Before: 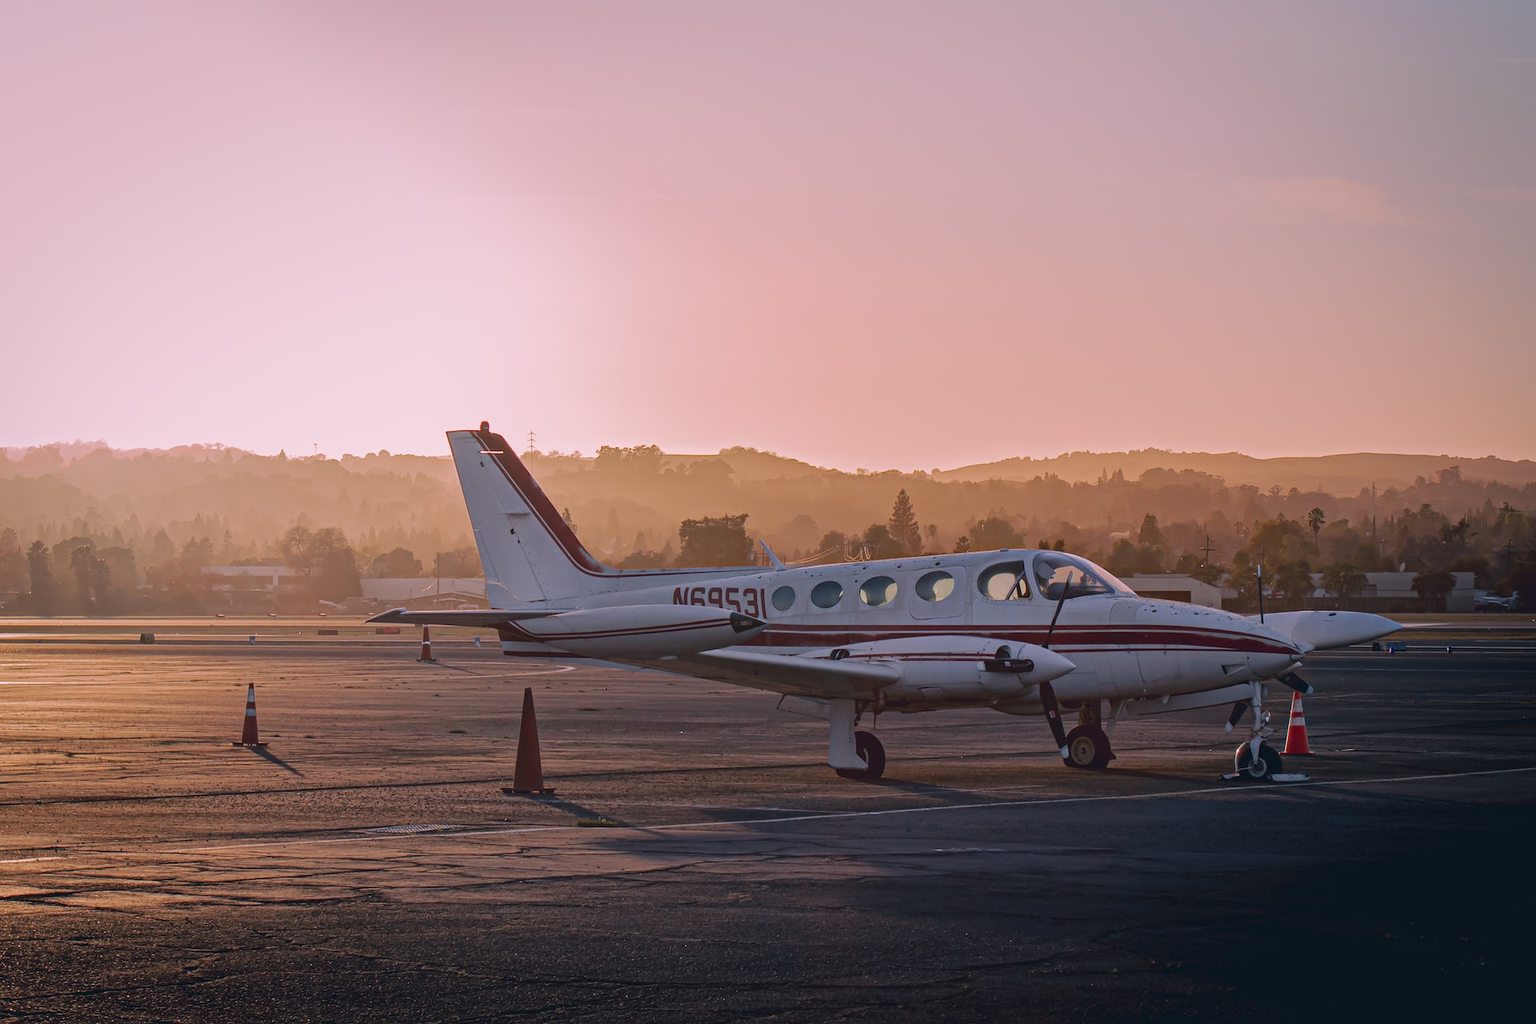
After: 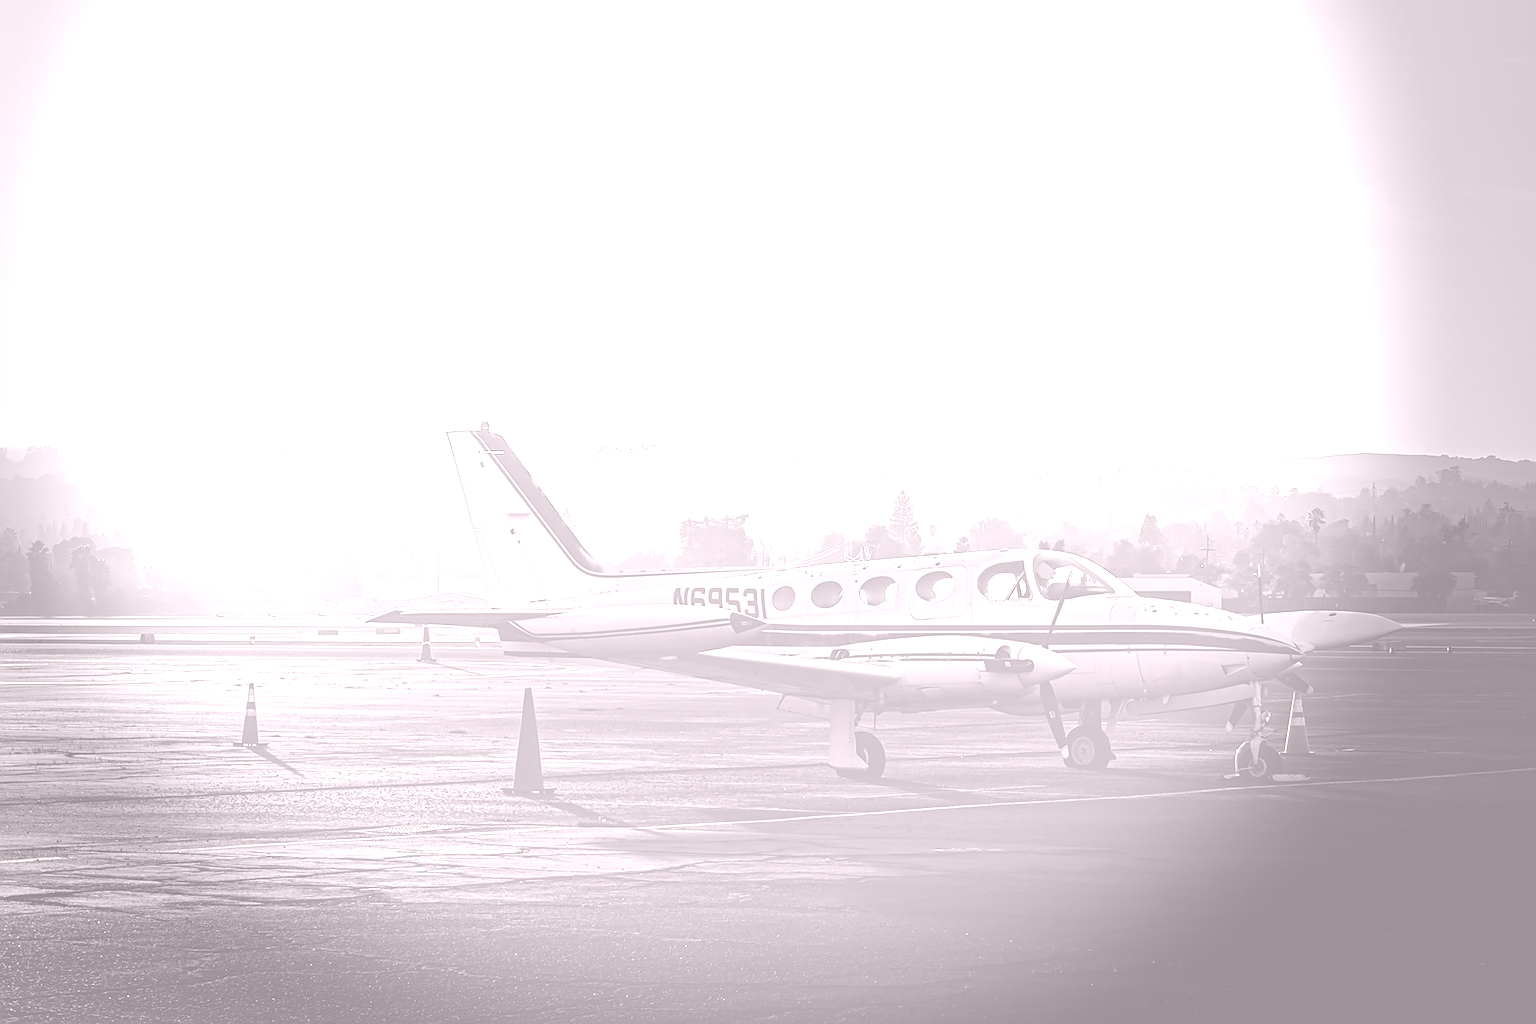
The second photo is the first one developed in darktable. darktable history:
colorize: hue 25.2°, saturation 83%, source mix 82%, lightness 79%, version 1
vignetting: fall-off start 68.33%, fall-off radius 30%, saturation 0.042, center (-0.066, -0.311), width/height ratio 0.992, shape 0.85, dithering 8-bit output
exposure: black level correction -0.071, exposure 0.5 EV, compensate highlight preservation false
sharpen: on, module defaults
color balance rgb: perceptual saturation grading › global saturation 20%, perceptual saturation grading › highlights -25%, perceptual saturation grading › shadows 25%
